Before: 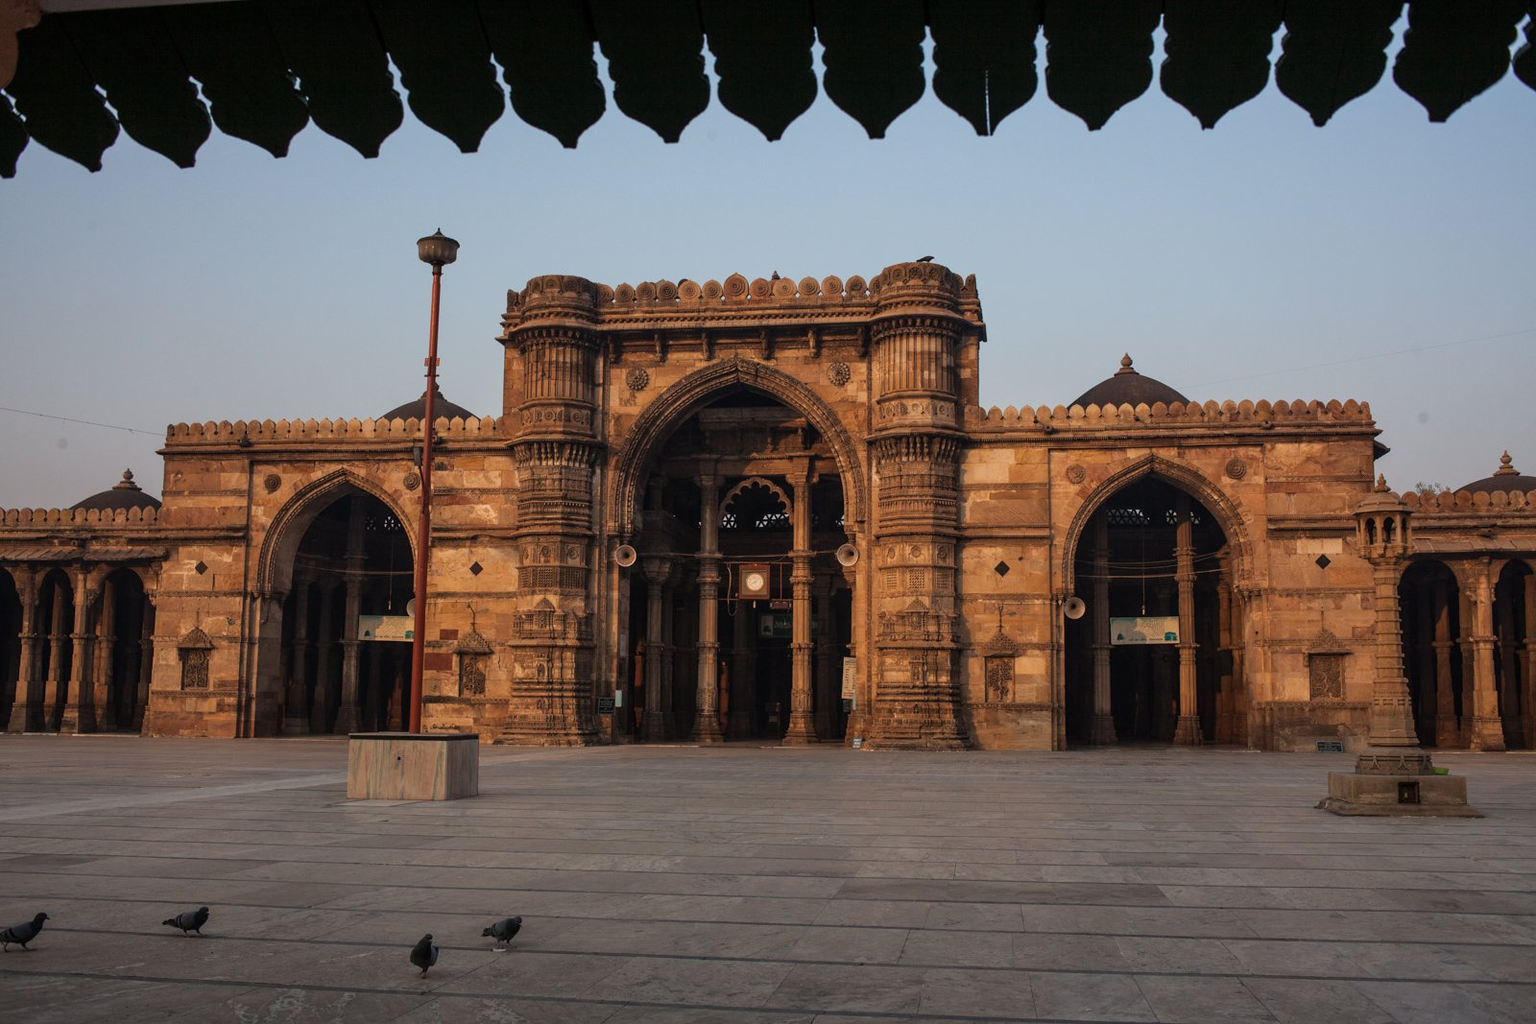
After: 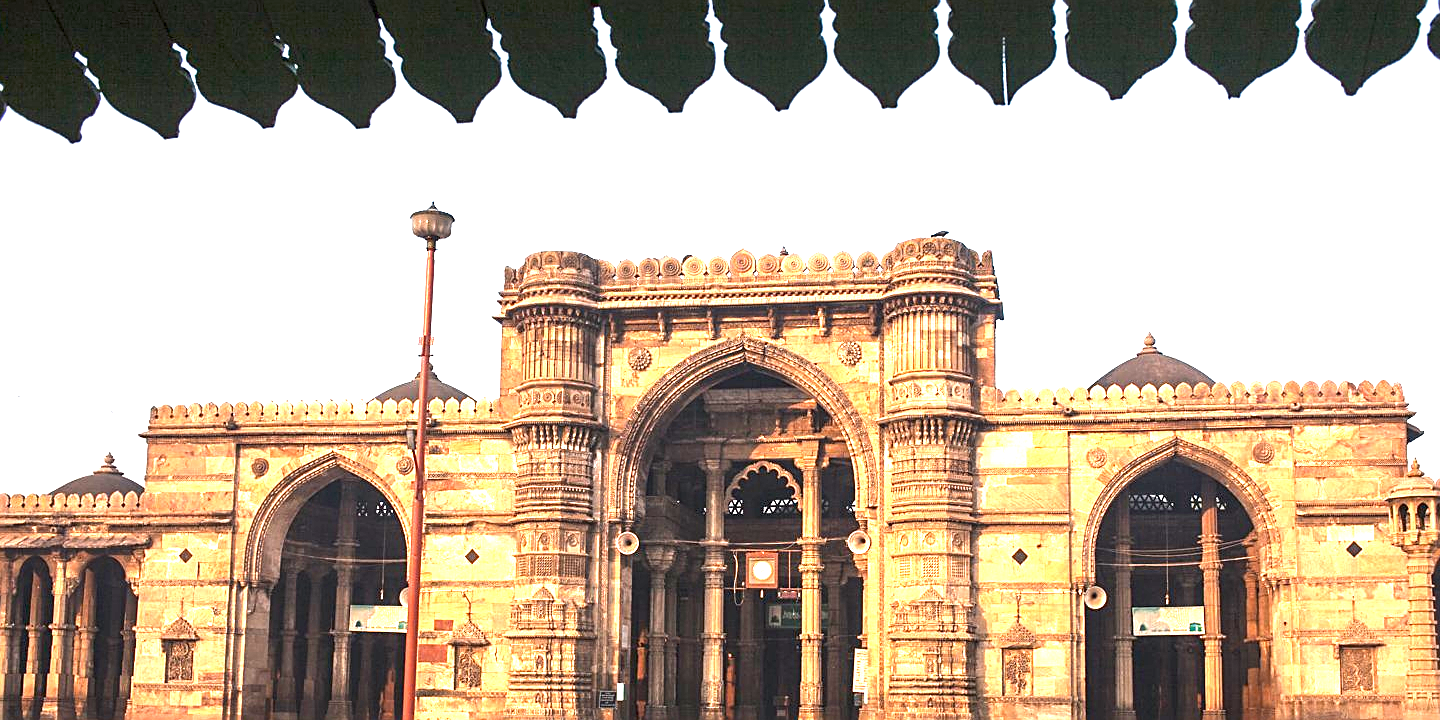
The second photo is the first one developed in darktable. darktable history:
exposure: black level correction 0, exposure 2.138 EV, compensate exposure bias true, compensate highlight preservation false
crop: left 1.509%, top 3.452%, right 7.696%, bottom 28.452%
sharpen: on, module defaults
